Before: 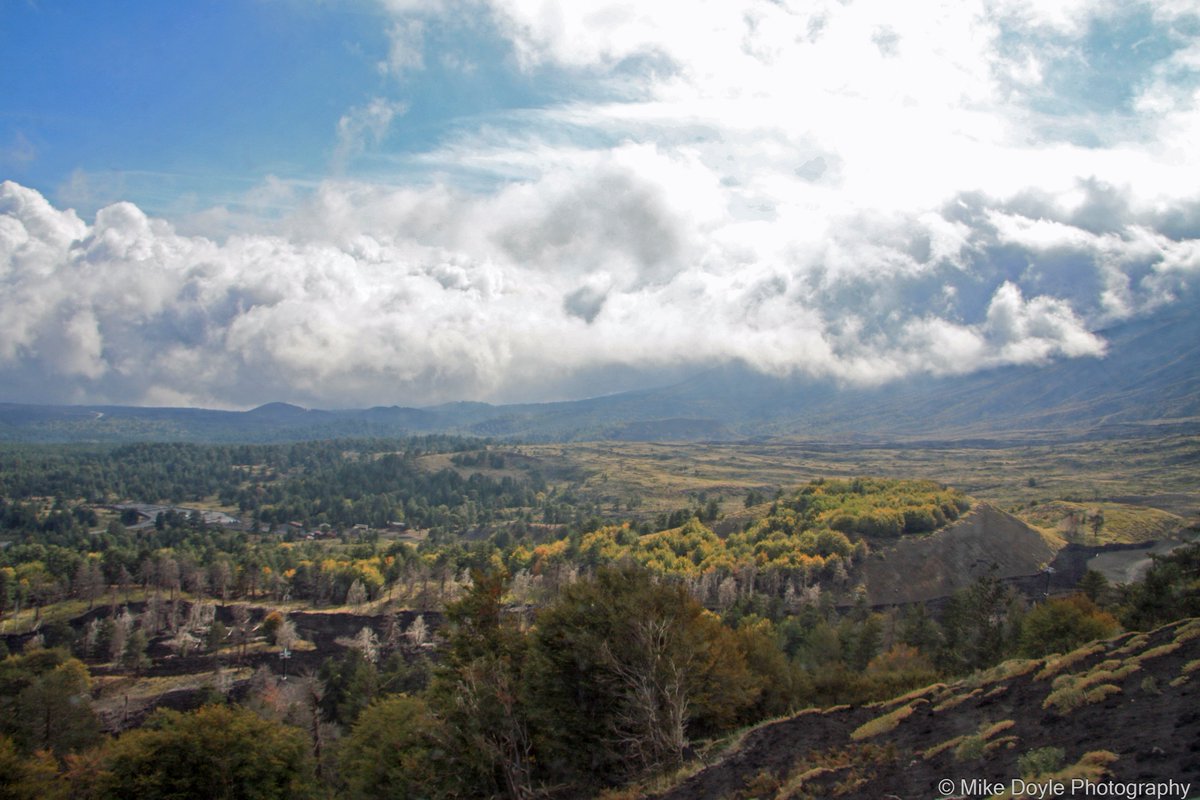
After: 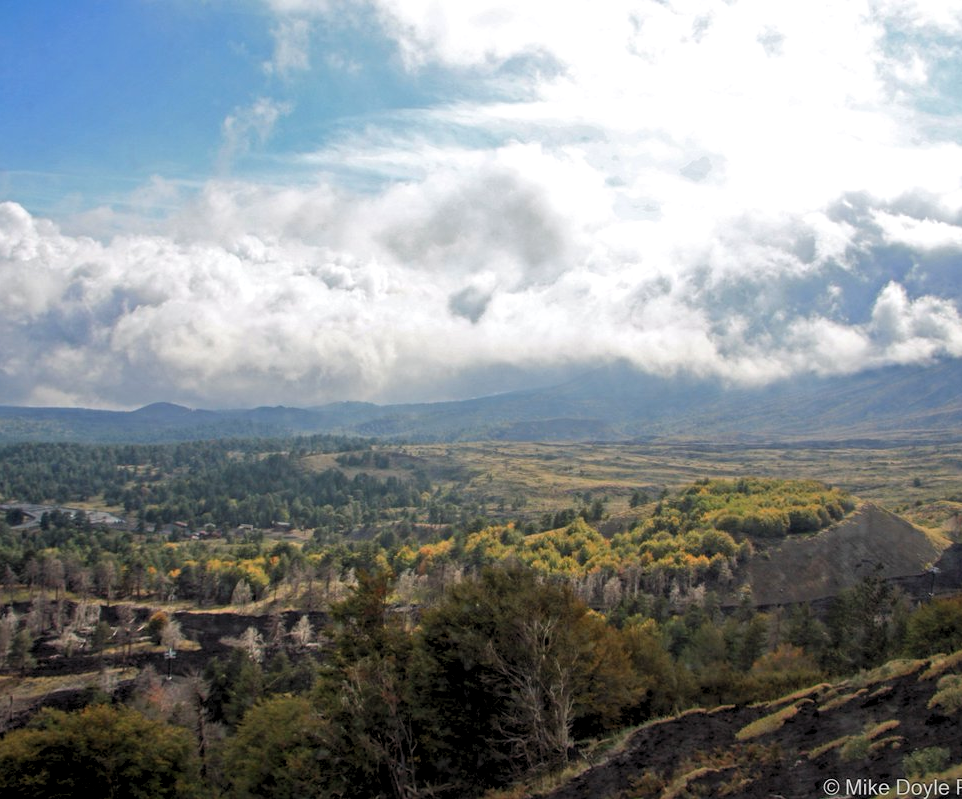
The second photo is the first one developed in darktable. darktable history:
crop and rotate: left 9.599%, right 10.153%
levels: levels [0.073, 0.497, 0.972]
exposure: compensate highlight preservation false
